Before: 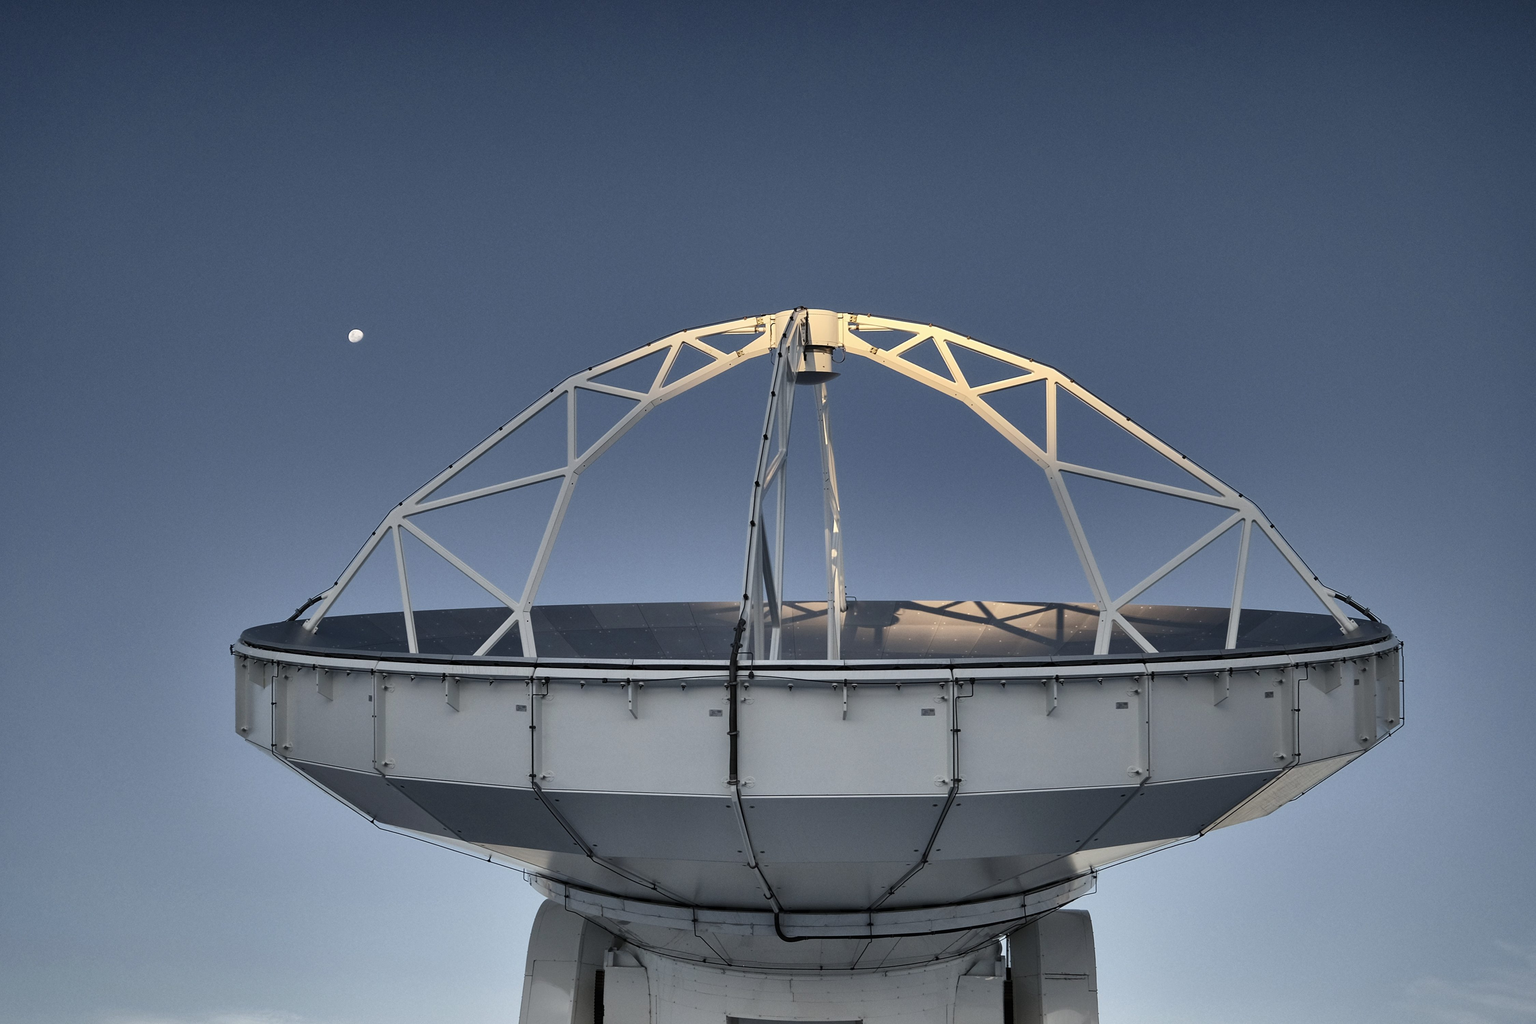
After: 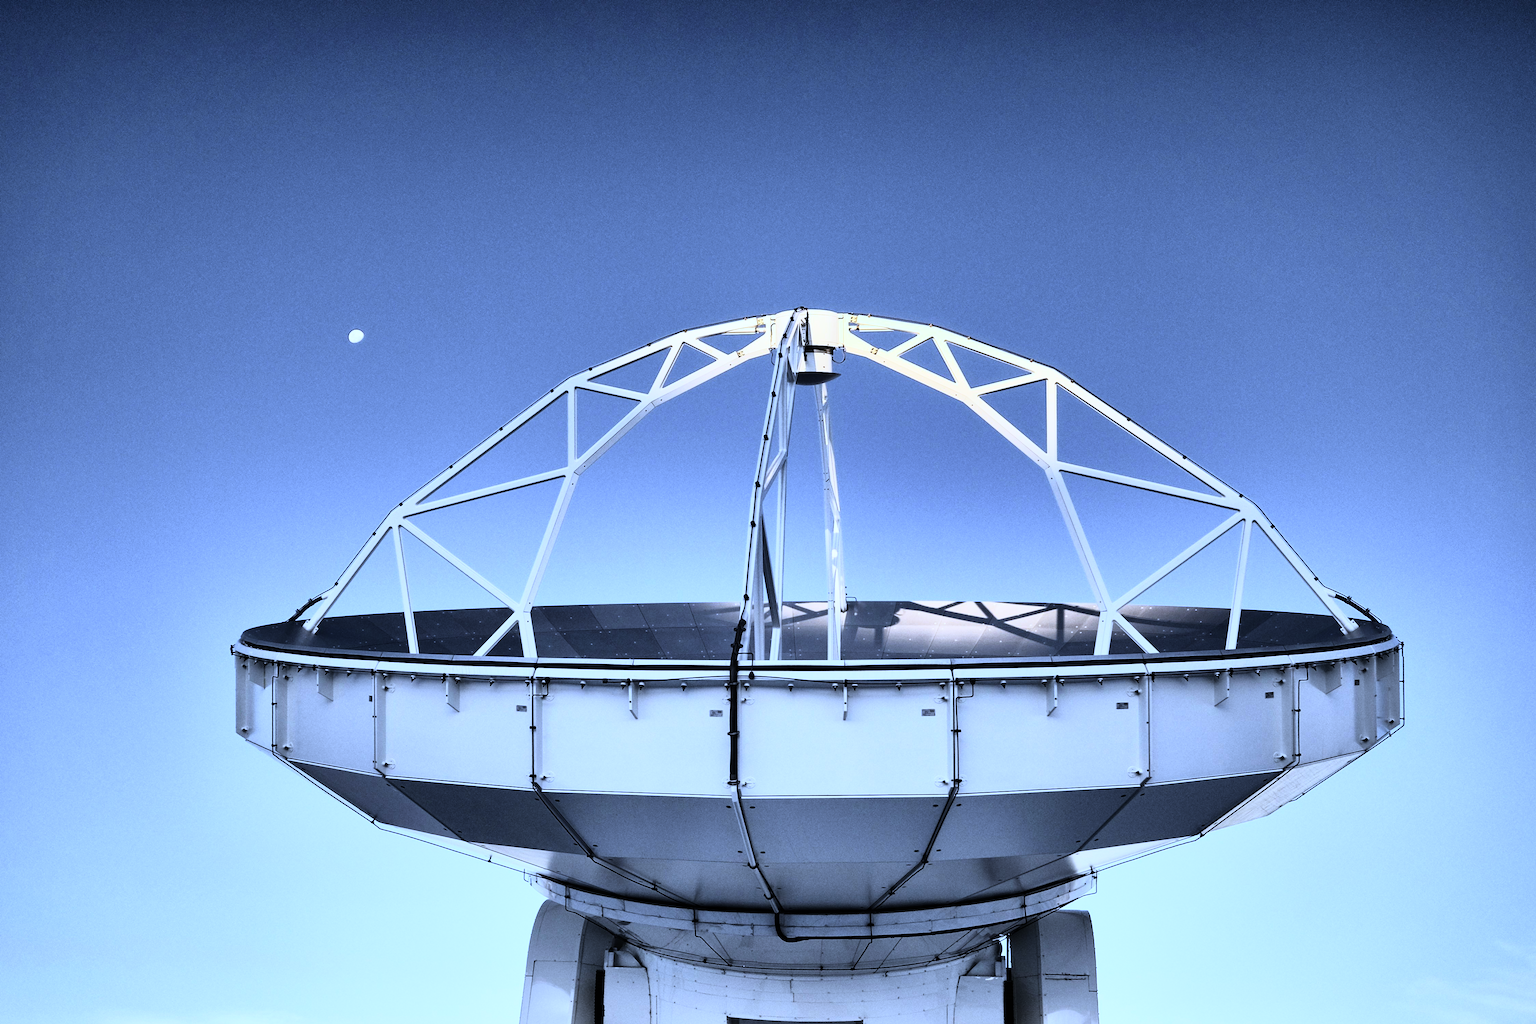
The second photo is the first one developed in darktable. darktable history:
rgb curve: curves: ch0 [(0, 0) (0.21, 0.15) (0.24, 0.21) (0.5, 0.75) (0.75, 0.96) (0.89, 0.99) (1, 1)]; ch1 [(0, 0.02) (0.21, 0.13) (0.25, 0.2) (0.5, 0.67) (0.75, 0.9) (0.89, 0.97) (1, 1)]; ch2 [(0, 0.02) (0.21, 0.13) (0.25, 0.2) (0.5, 0.67) (0.75, 0.9) (0.89, 0.97) (1, 1)], compensate middle gray true
white balance: red 0.871, blue 1.249
